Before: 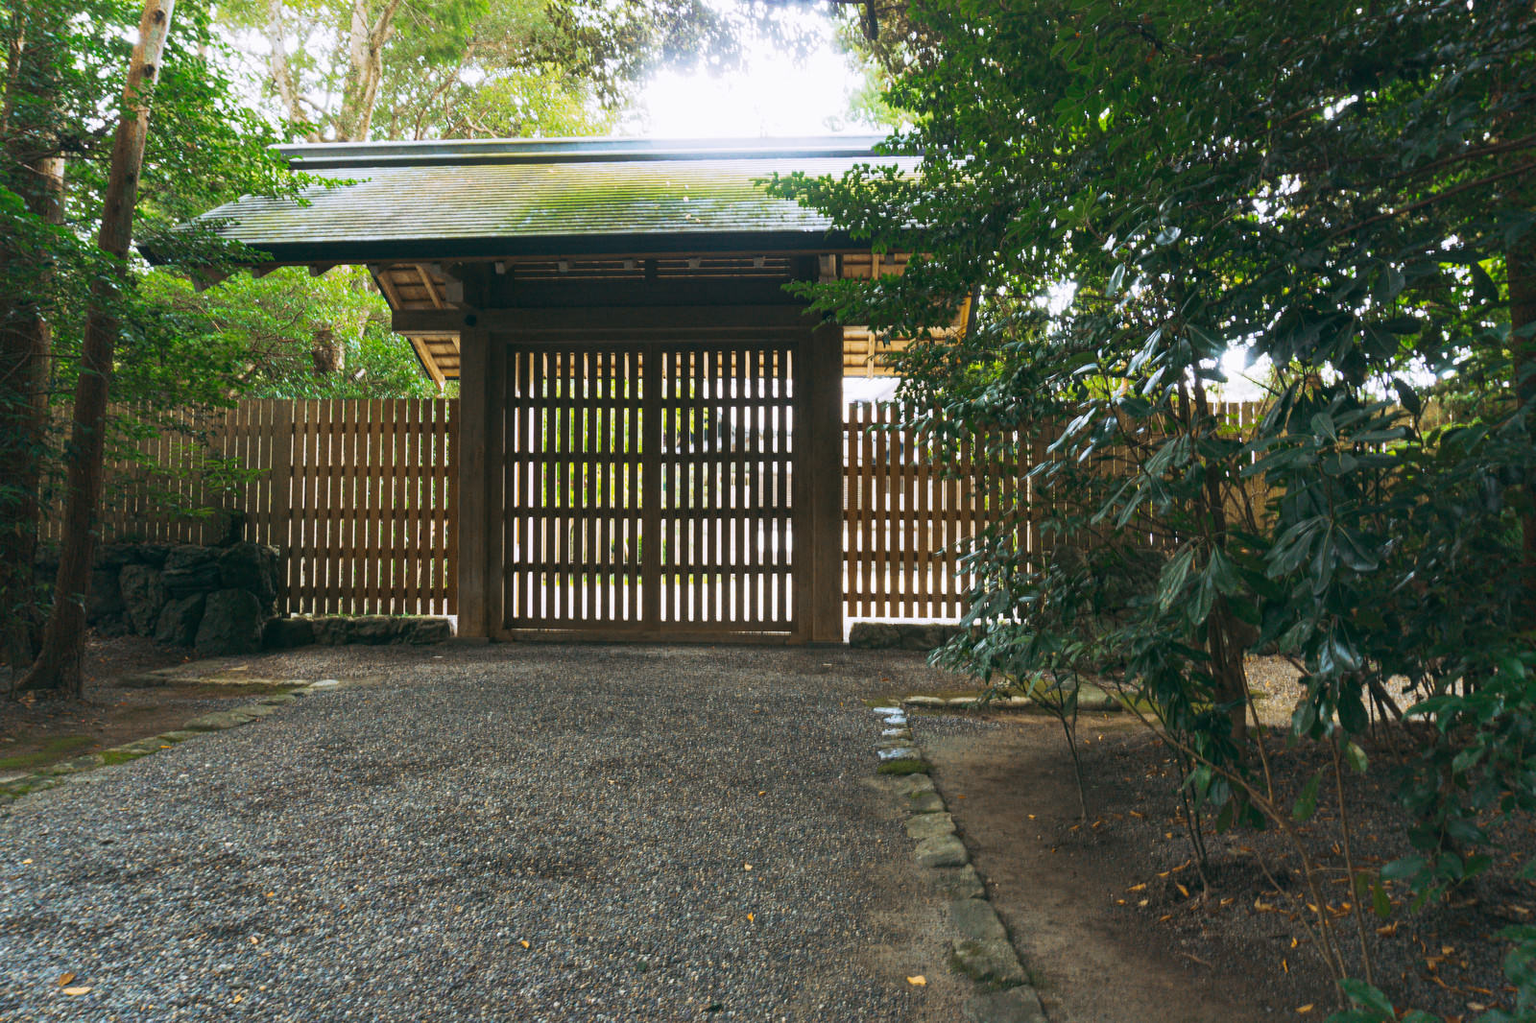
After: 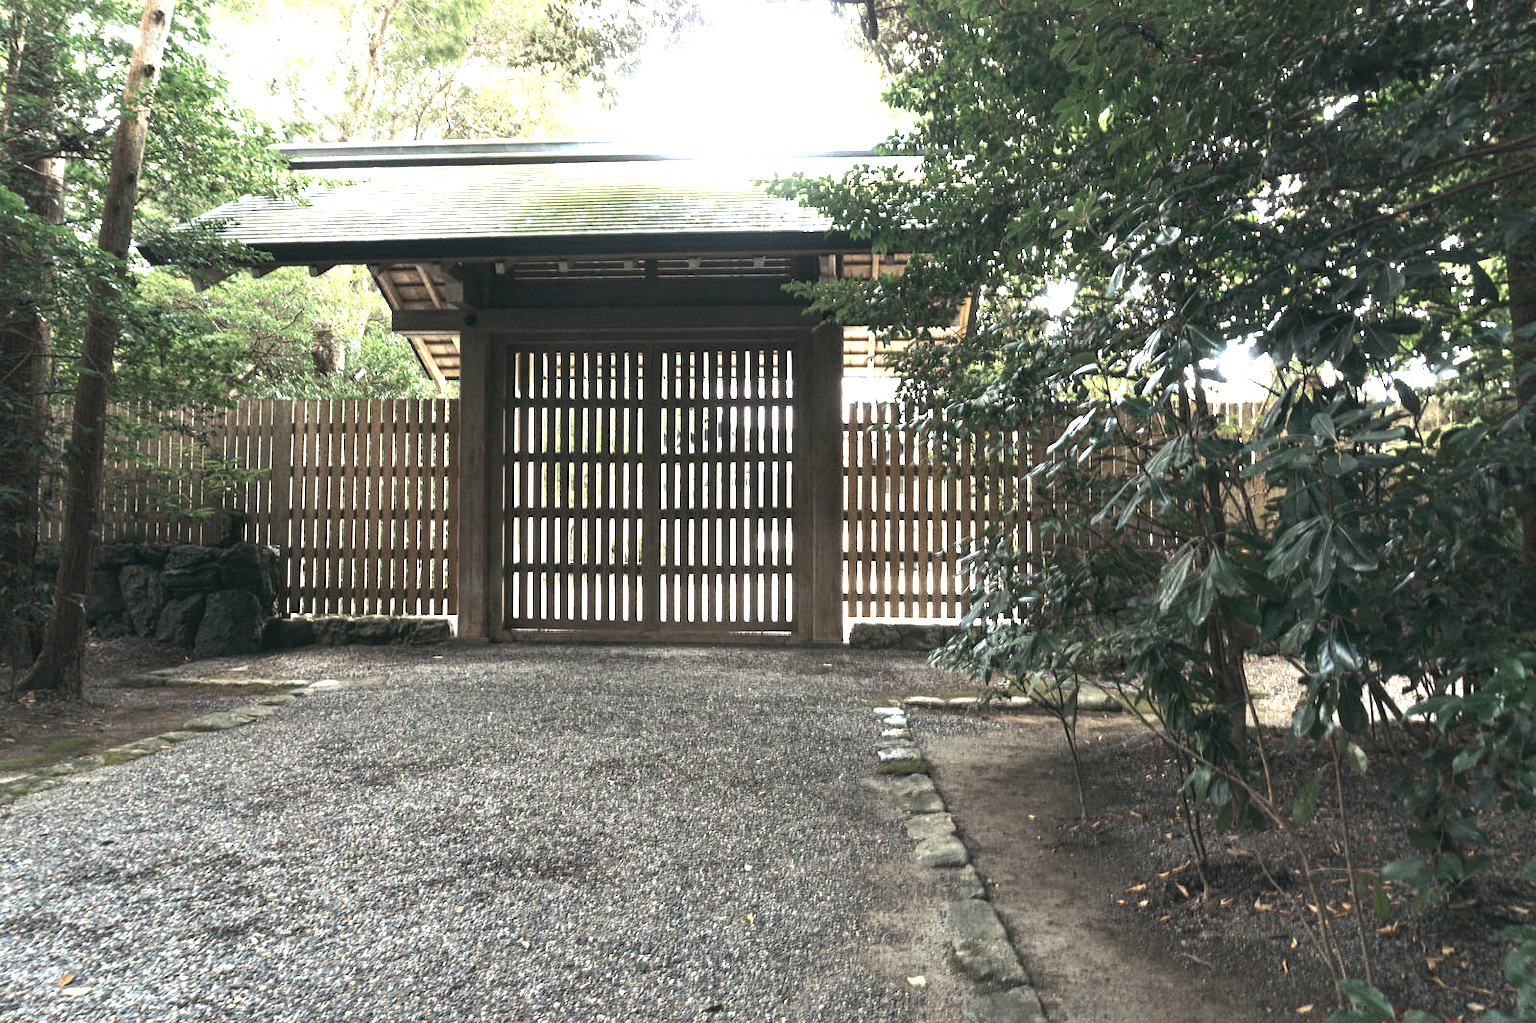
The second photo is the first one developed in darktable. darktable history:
color correction: saturation 0.5
exposure: exposure 1 EV, compensate highlight preservation false
tone equalizer: -8 EV -0.417 EV, -7 EV -0.389 EV, -6 EV -0.333 EV, -5 EV -0.222 EV, -3 EV 0.222 EV, -2 EV 0.333 EV, -1 EV 0.389 EV, +0 EV 0.417 EV, edges refinement/feathering 500, mask exposure compensation -1.57 EV, preserve details no
